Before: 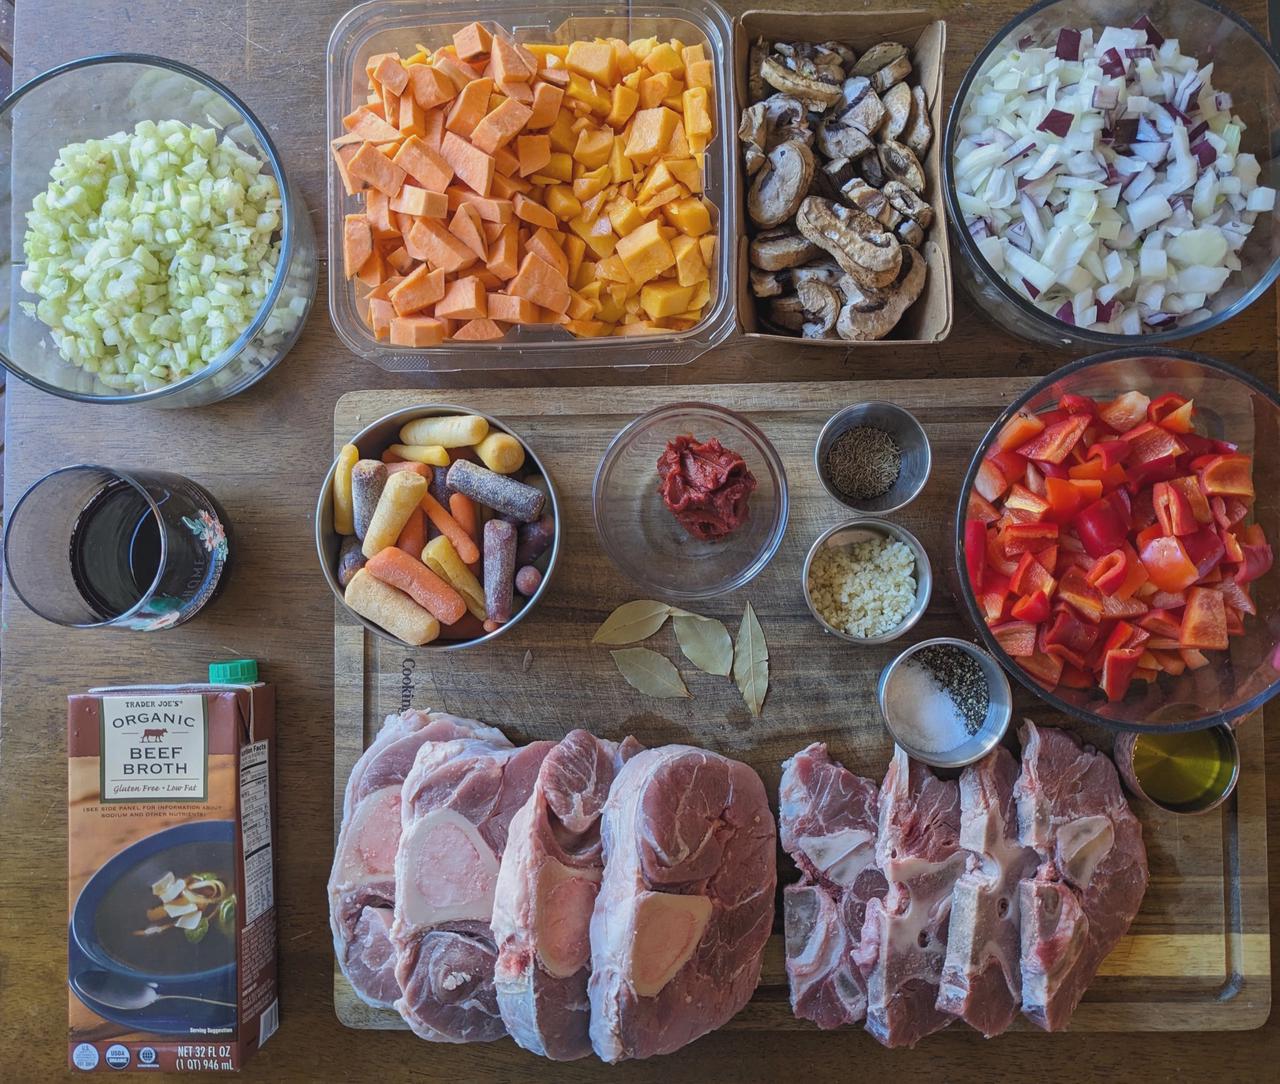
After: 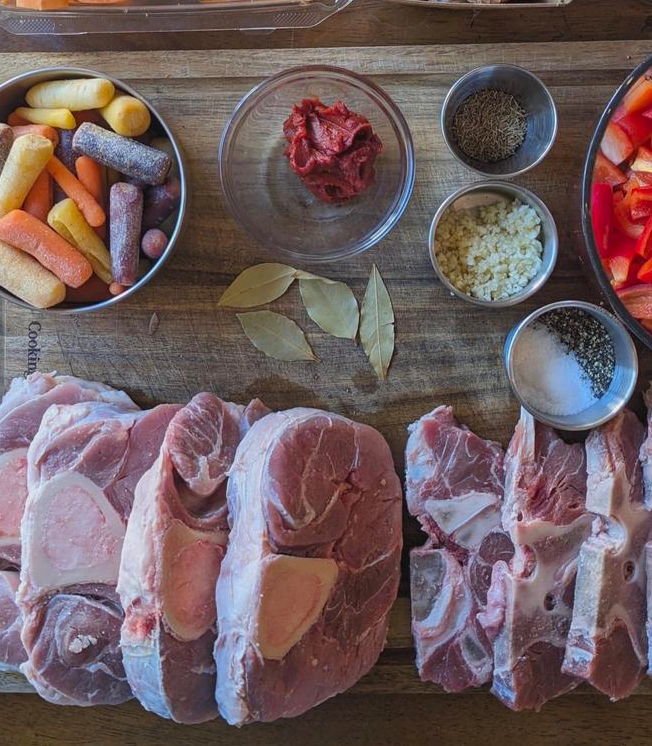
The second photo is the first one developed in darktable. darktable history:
crop and rotate: left 29.237%, top 31.152%, right 19.807%
contrast brightness saturation: contrast 0.04, saturation 0.16
